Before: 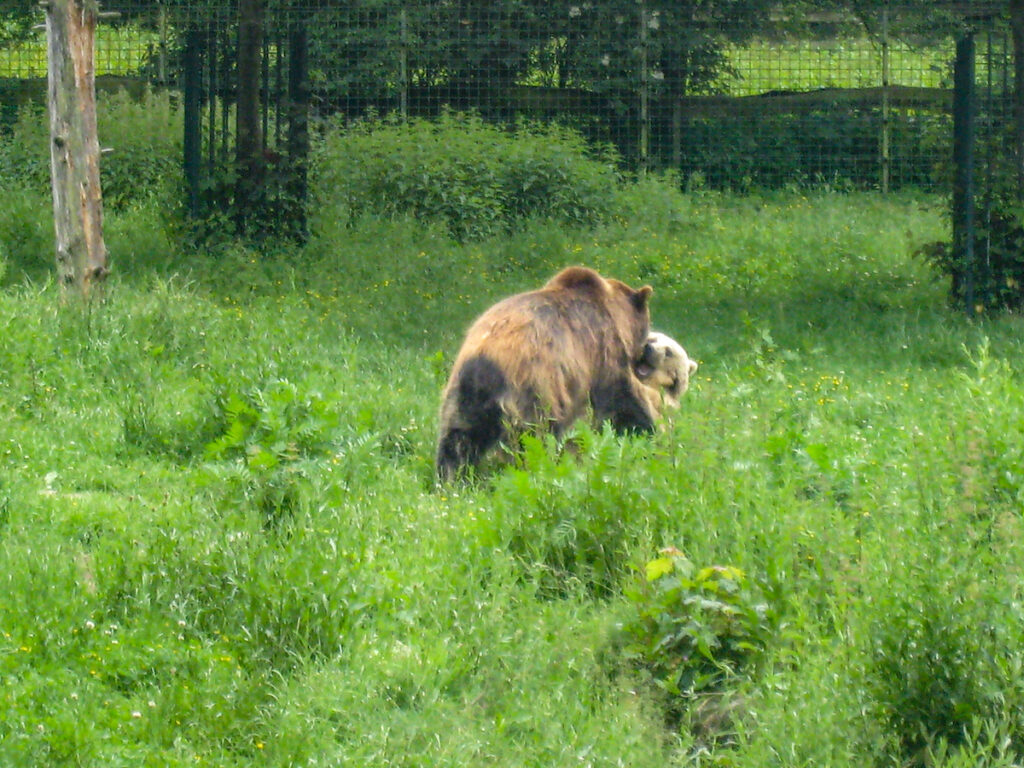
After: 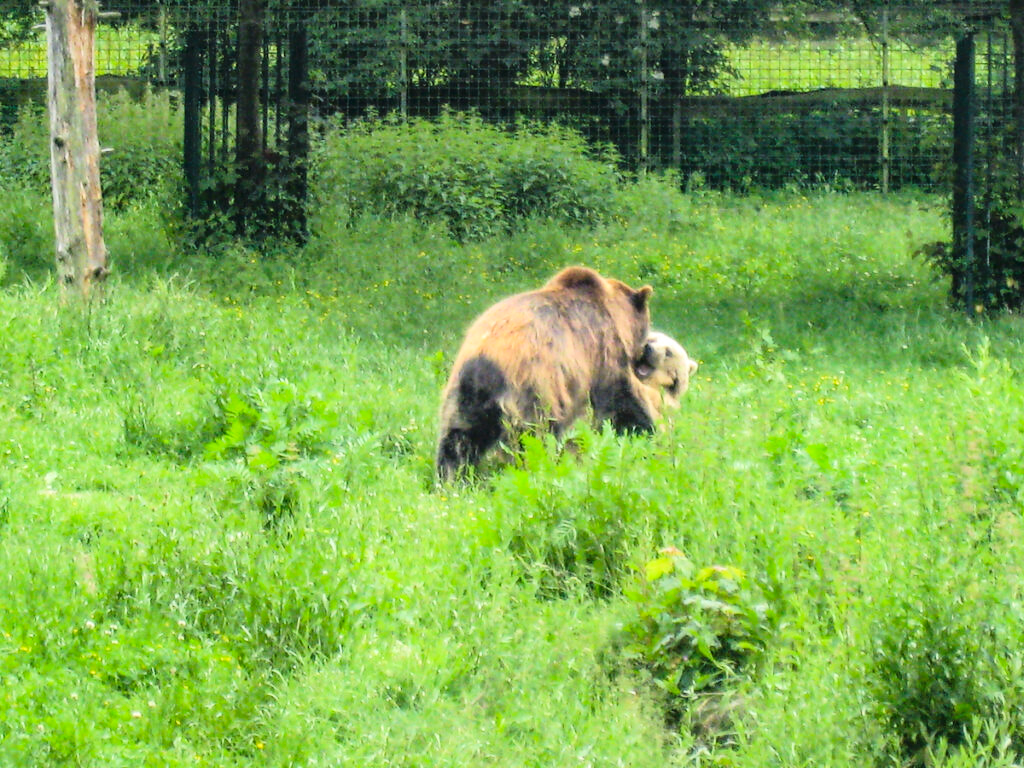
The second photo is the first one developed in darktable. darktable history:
tone curve: curves: ch0 [(0, 0) (0.003, 0.011) (0.011, 0.014) (0.025, 0.023) (0.044, 0.035) (0.069, 0.047) (0.1, 0.065) (0.136, 0.098) (0.177, 0.139) (0.224, 0.214) (0.277, 0.306) (0.335, 0.392) (0.399, 0.484) (0.468, 0.584) (0.543, 0.68) (0.623, 0.772) (0.709, 0.847) (0.801, 0.905) (0.898, 0.951) (1, 1)], color space Lab, linked channels, preserve colors none
